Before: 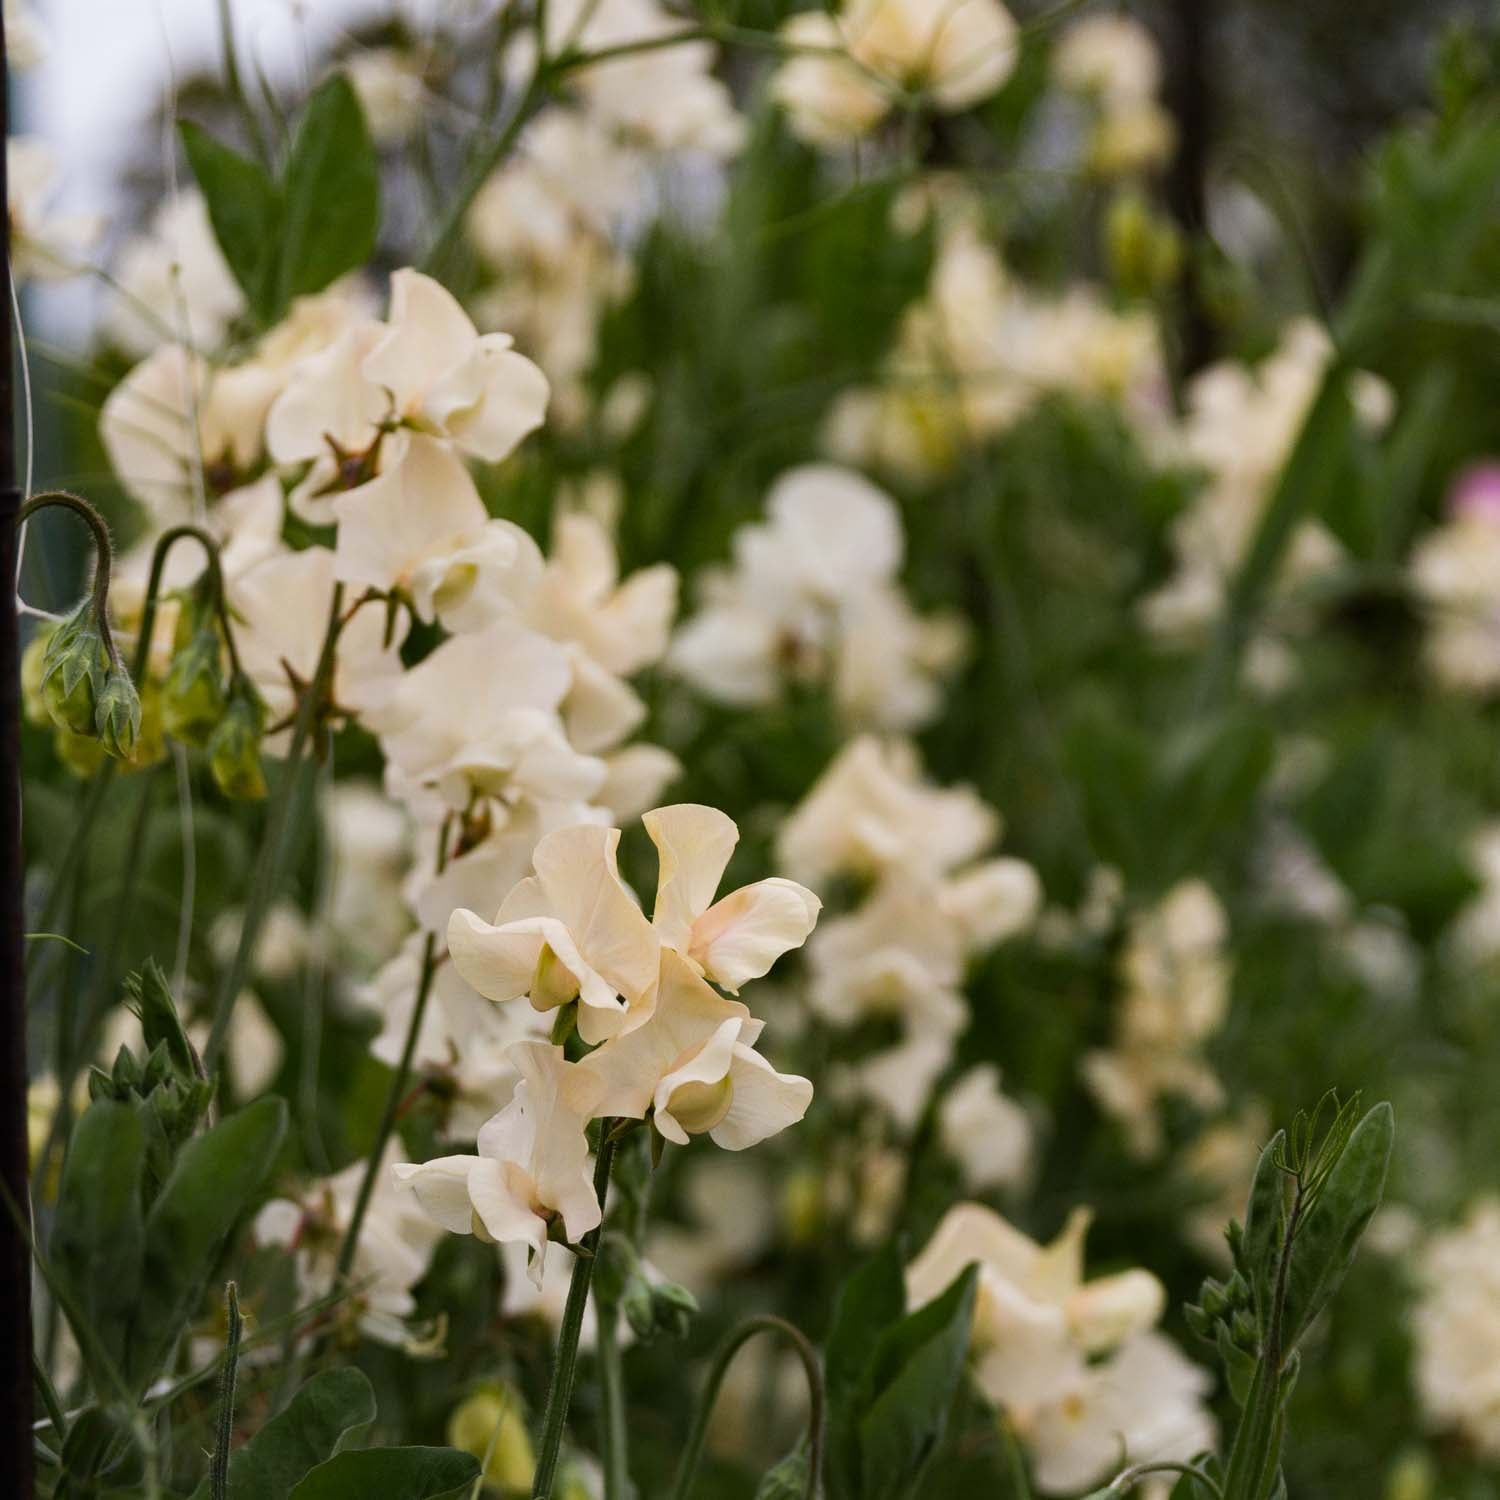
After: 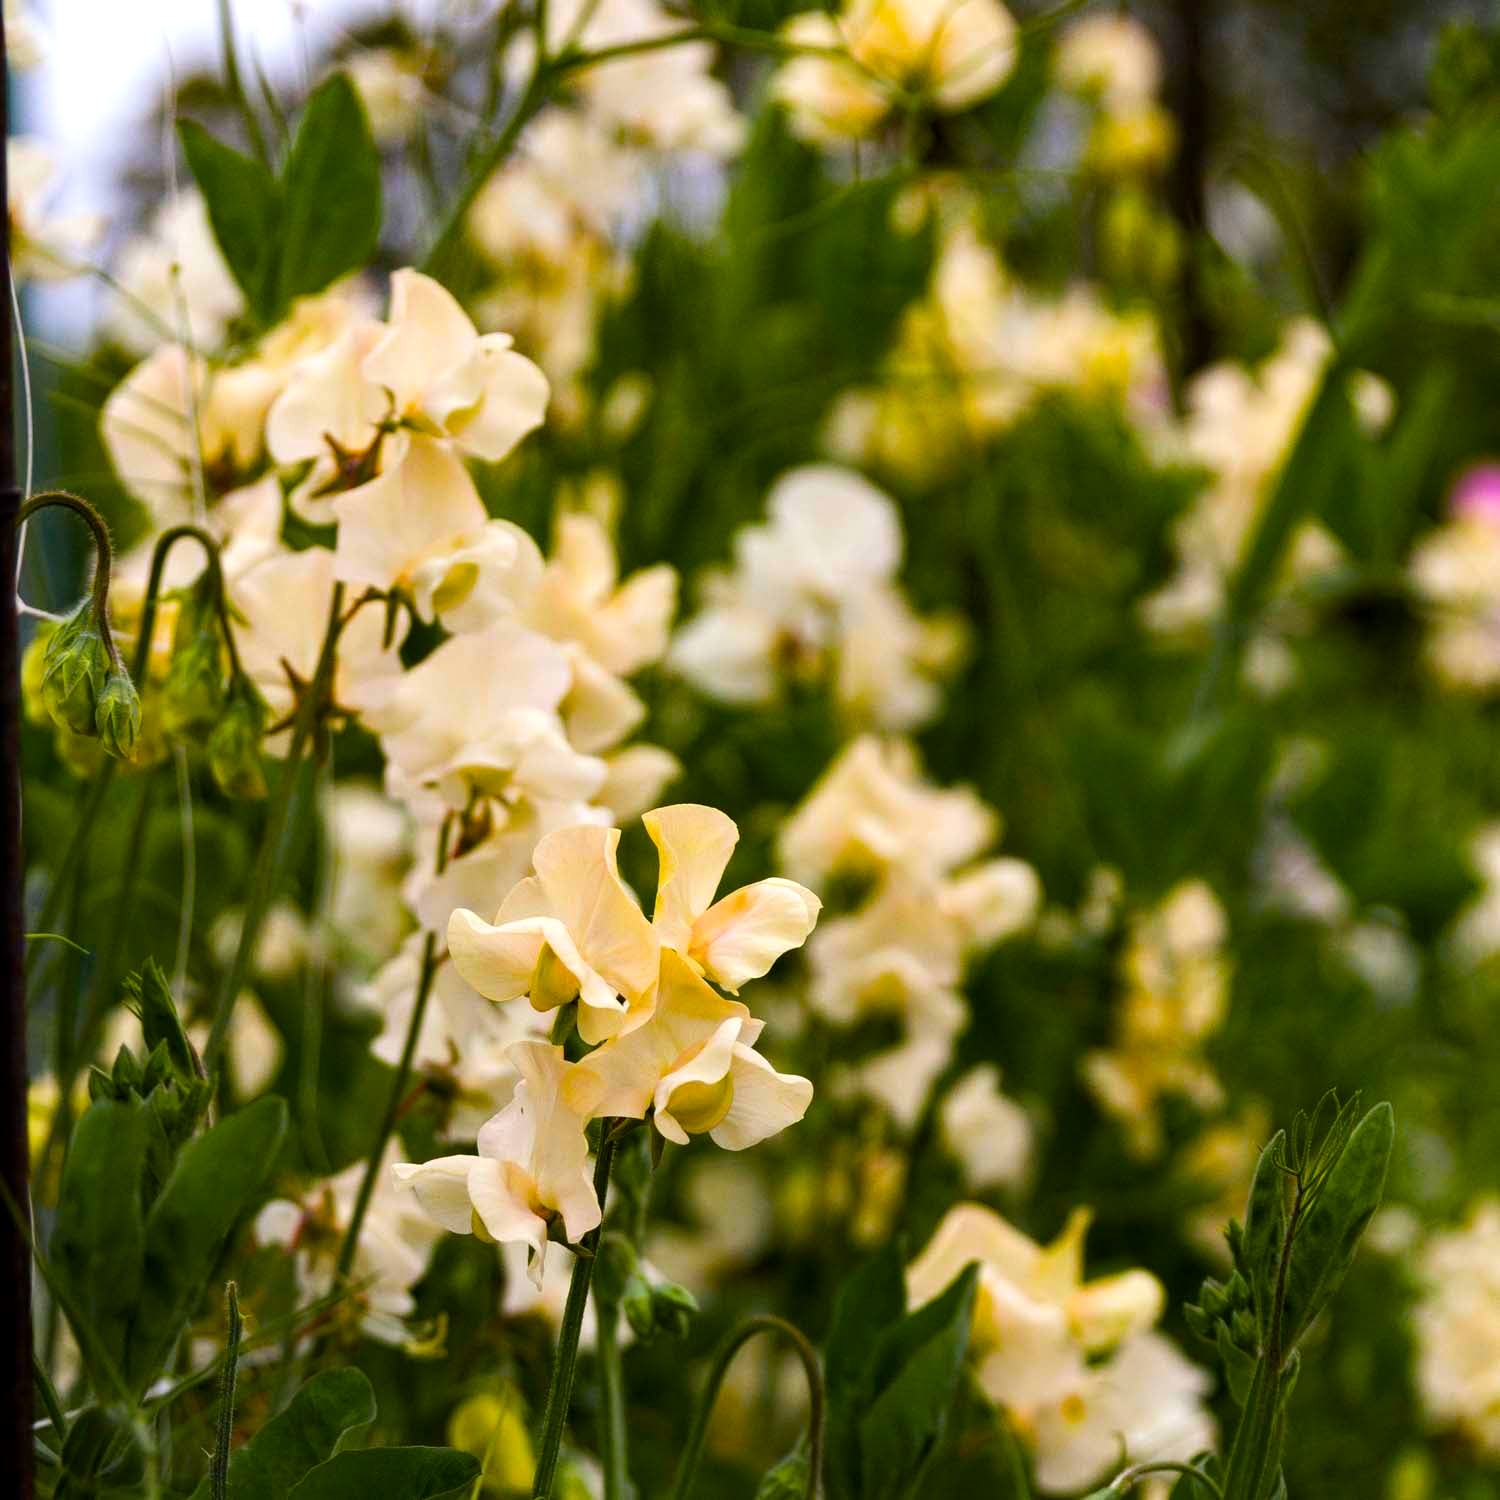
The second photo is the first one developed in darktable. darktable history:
local contrast: highlights 106%, shadows 102%, detail 120%, midtone range 0.2
color balance rgb: linear chroma grading › global chroma 9.897%, perceptual saturation grading › global saturation 30.718%, perceptual brilliance grading › highlights 8.76%, perceptual brilliance grading › mid-tones 3.599%, perceptual brilliance grading › shadows 1.195%, global vibrance 40.392%
